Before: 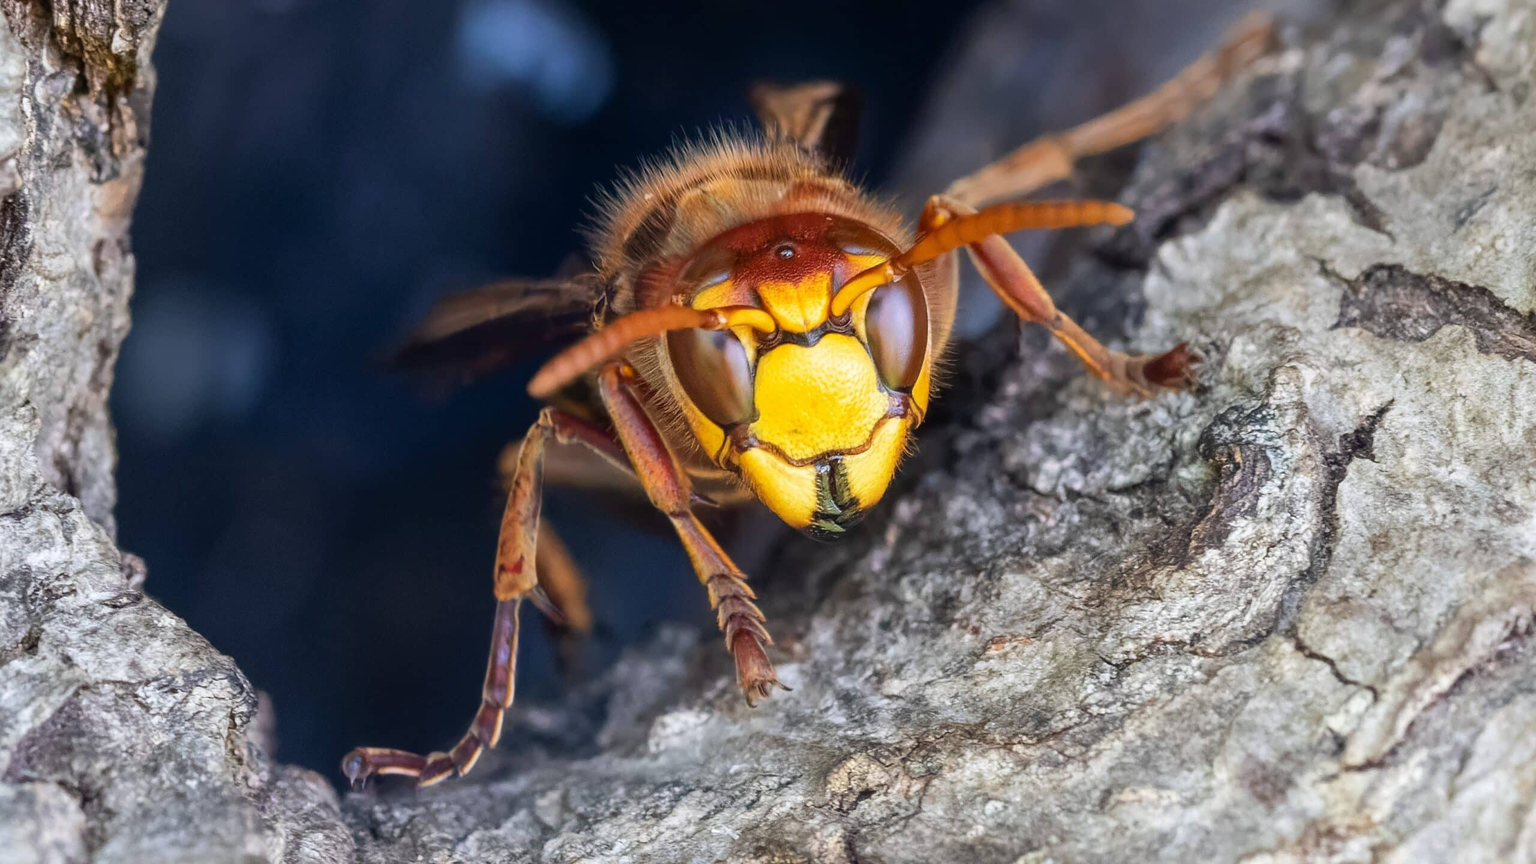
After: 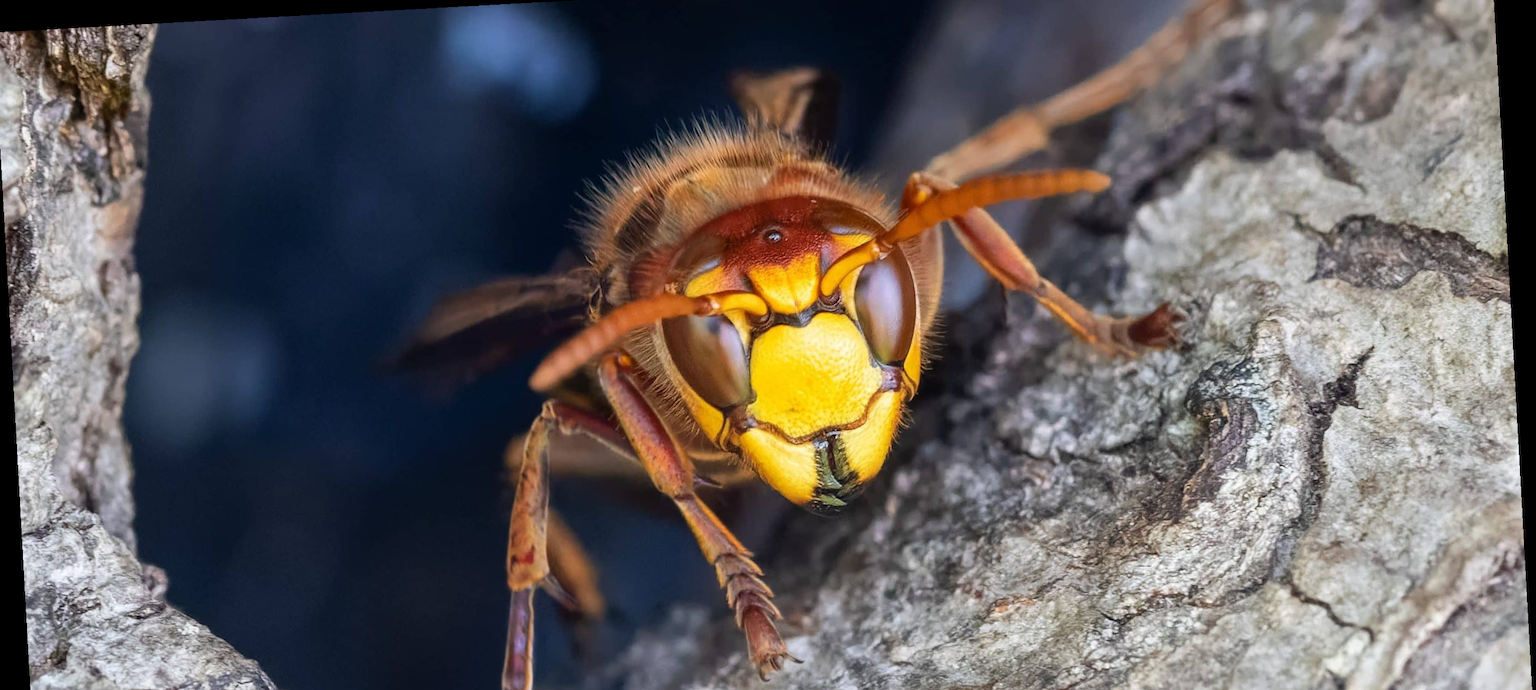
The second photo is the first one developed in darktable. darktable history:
rotate and perspective: rotation -3.18°, automatic cropping off
rgb curve: mode RGB, independent channels
crop: left 0.387%, top 5.469%, bottom 19.809%
